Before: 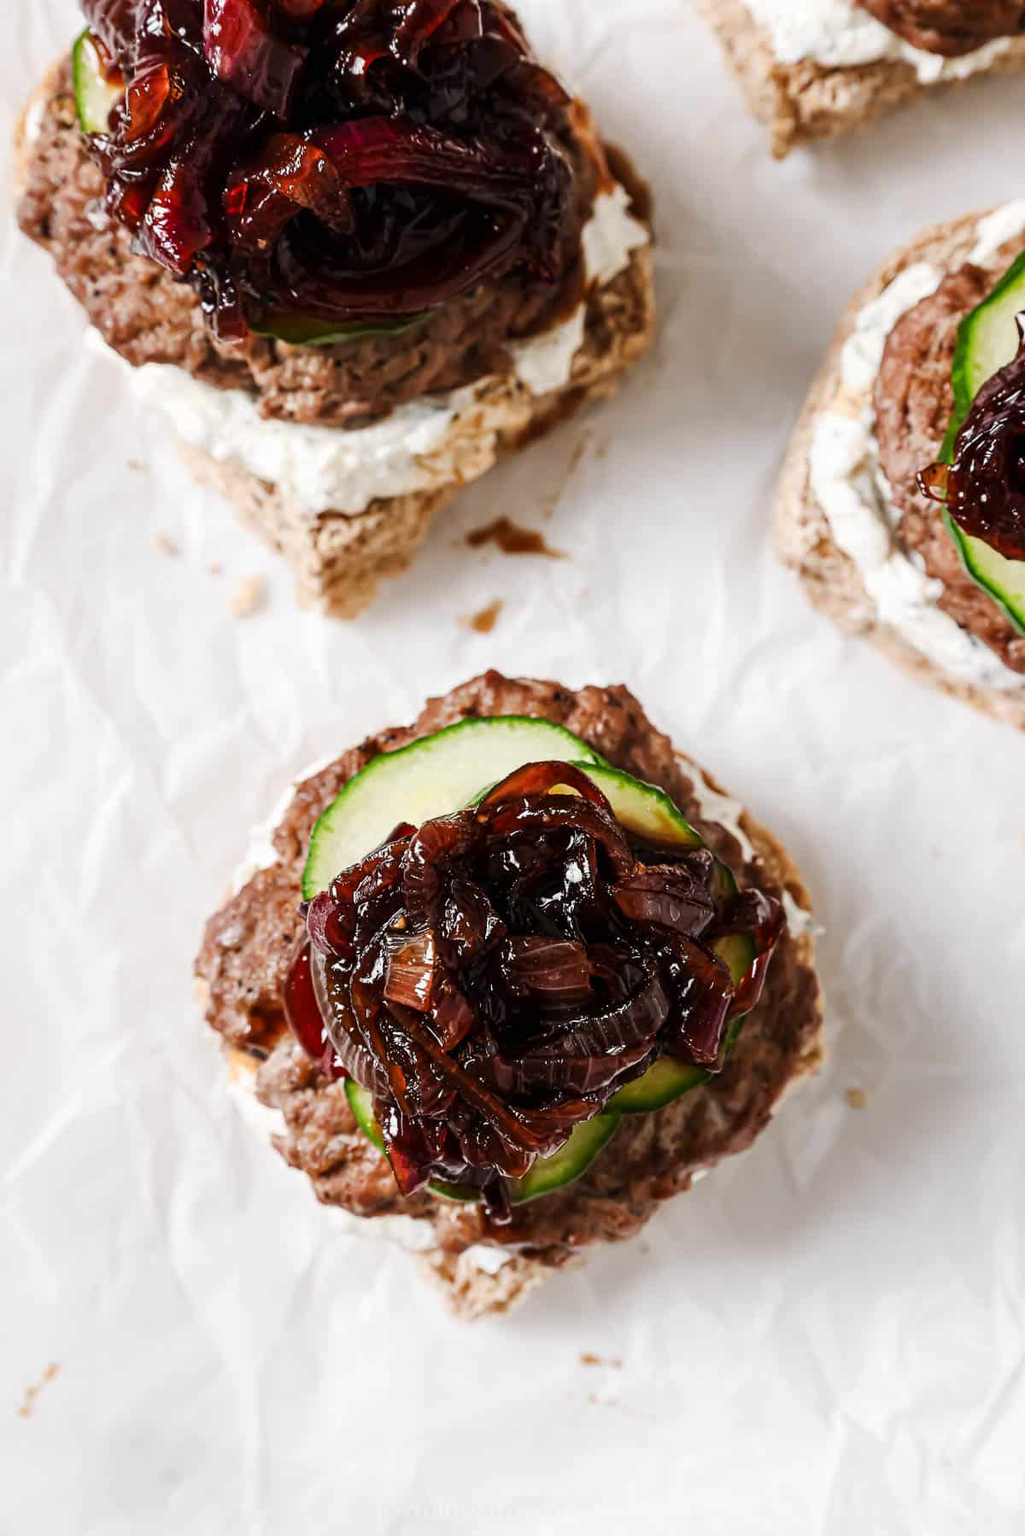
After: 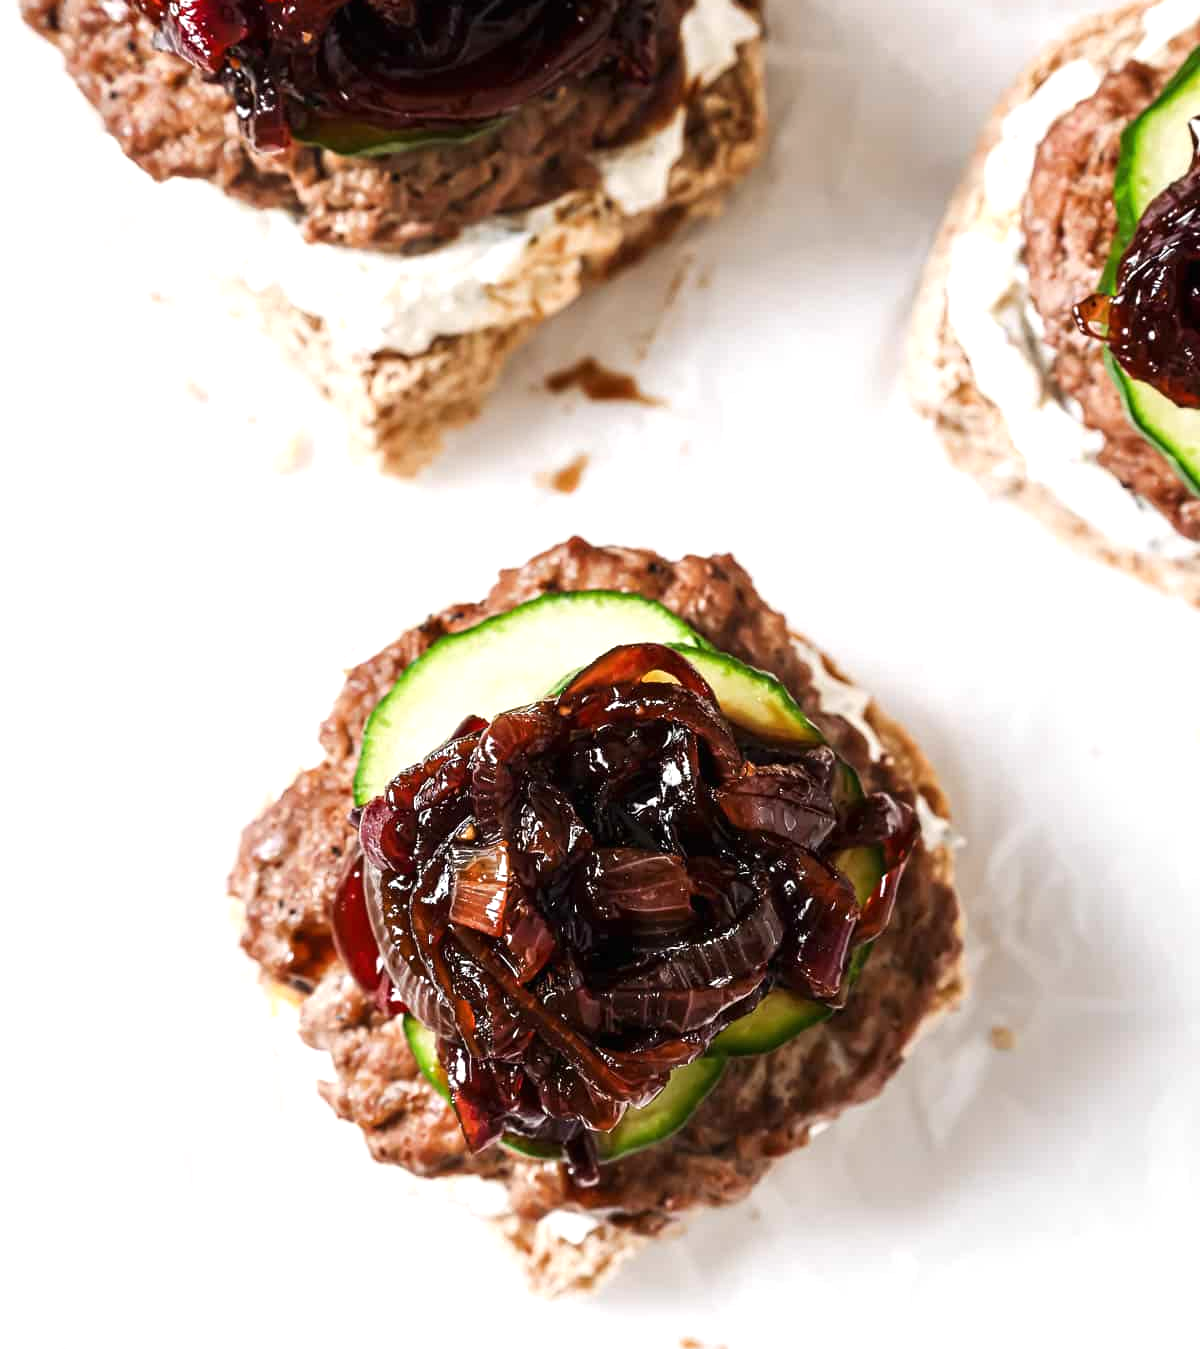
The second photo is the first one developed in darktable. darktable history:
crop: top 13.819%, bottom 11.169%
exposure: black level correction 0, exposure 0.5 EV, compensate highlight preservation false
